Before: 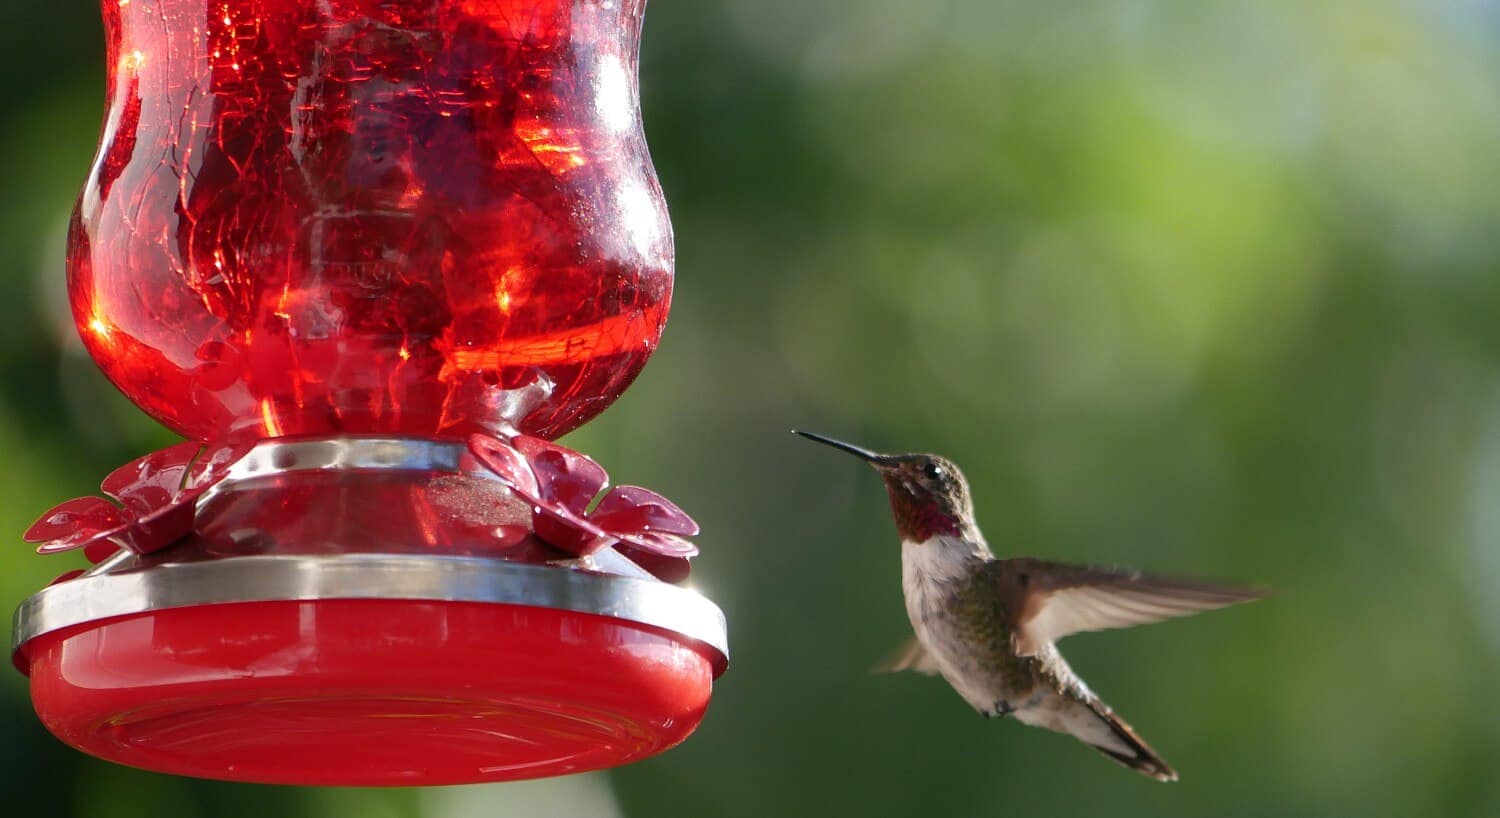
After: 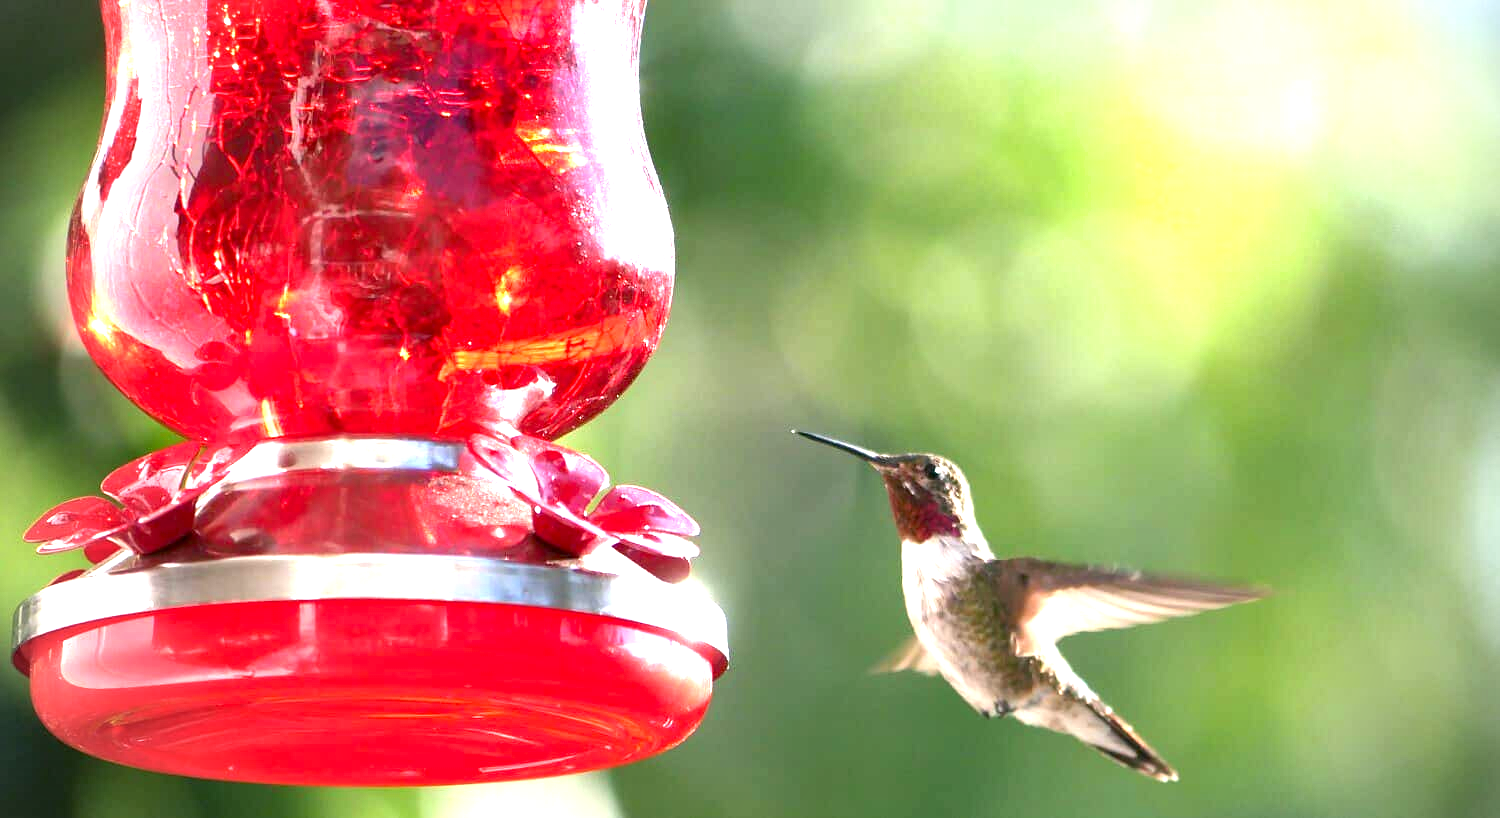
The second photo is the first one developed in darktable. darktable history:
vignetting: on, module defaults
shadows and highlights: shadows 75, highlights -25, soften with gaussian
exposure: black level correction 0.001, exposure 2 EV, compensate highlight preservation false
